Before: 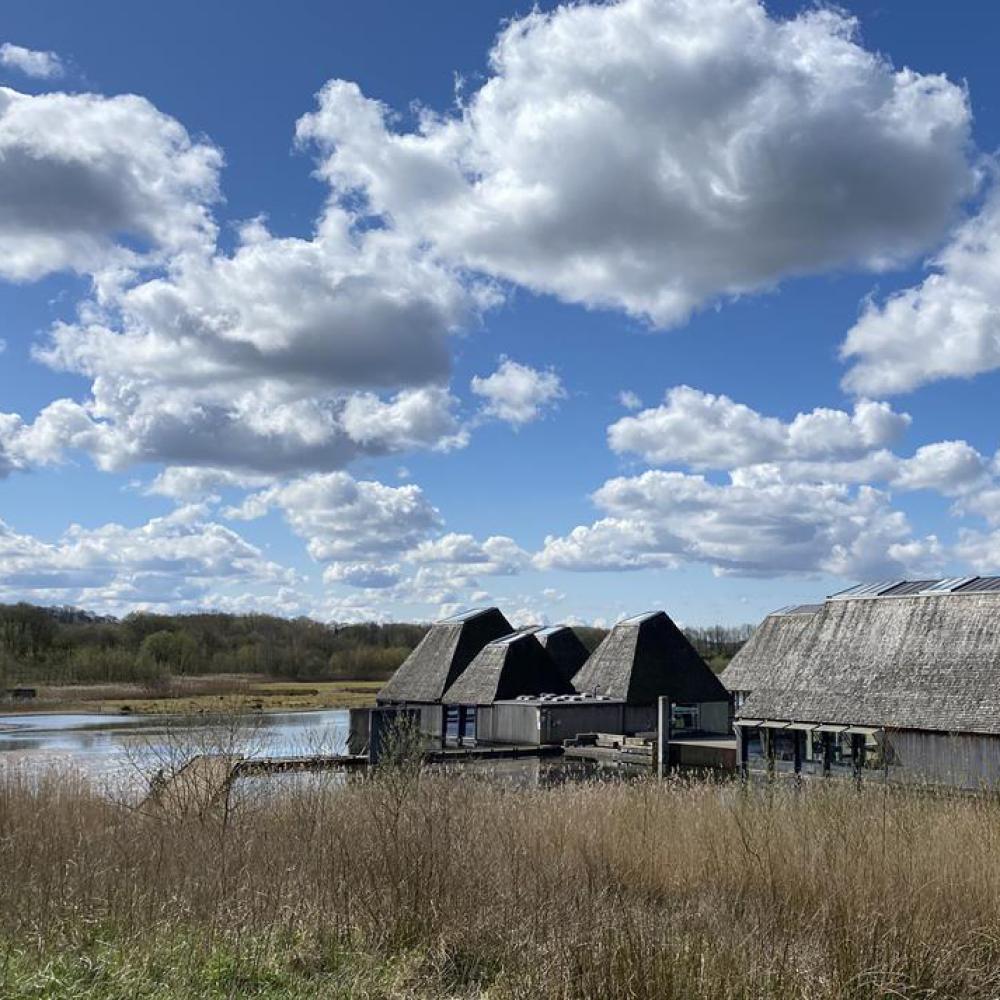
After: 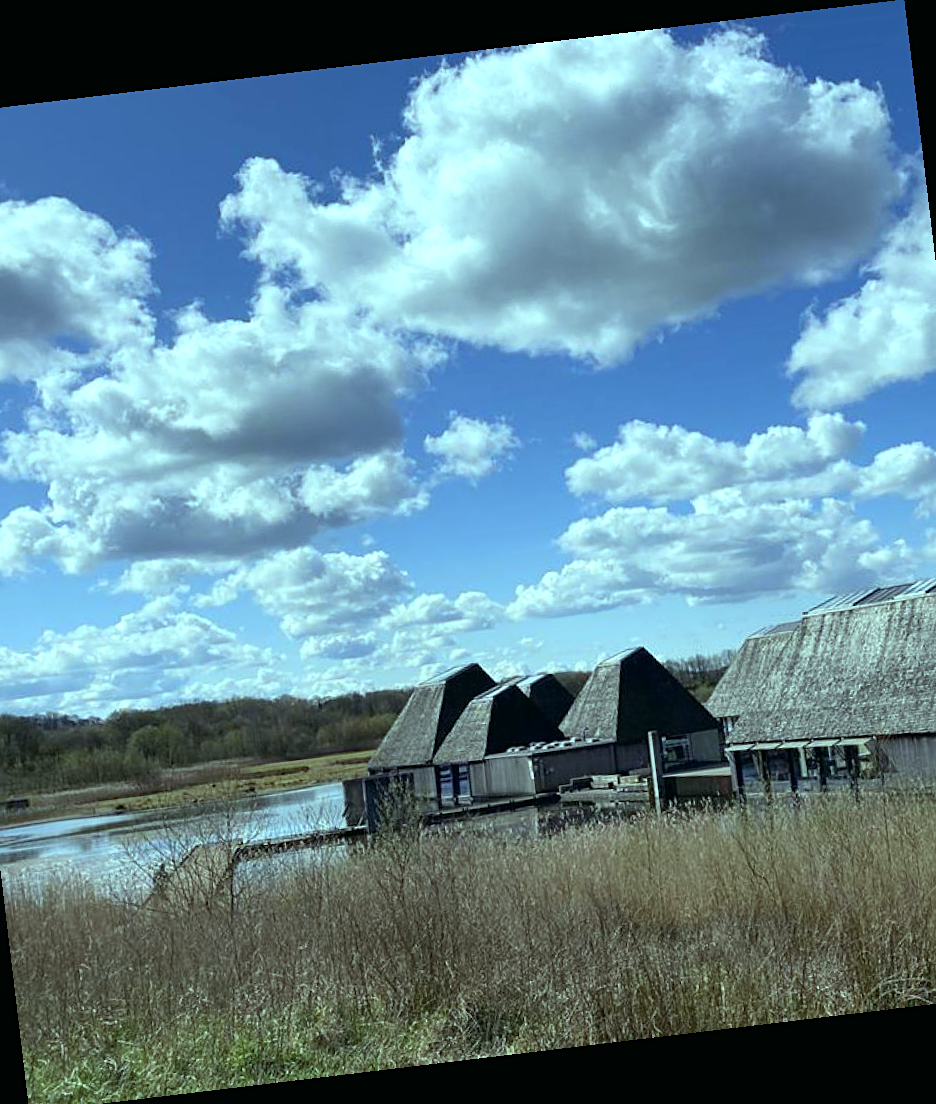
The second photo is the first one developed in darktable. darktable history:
crop: left 8.026%, right 7.374%
rotate and perspective: rotation -6.83°, automatic cropping off
color balance: mode lift, gamma, gain (sRGB), lift [0.997, 0.979, 1.021, 1.011], gamma [1, 1.084, 0.916, 0.998], gain [1, 0.87, 1.13, 1.101], contrast 4.55%, contrast fulcrum 38.24%, output saturation 104.09%
sharpen: amount 0.2
